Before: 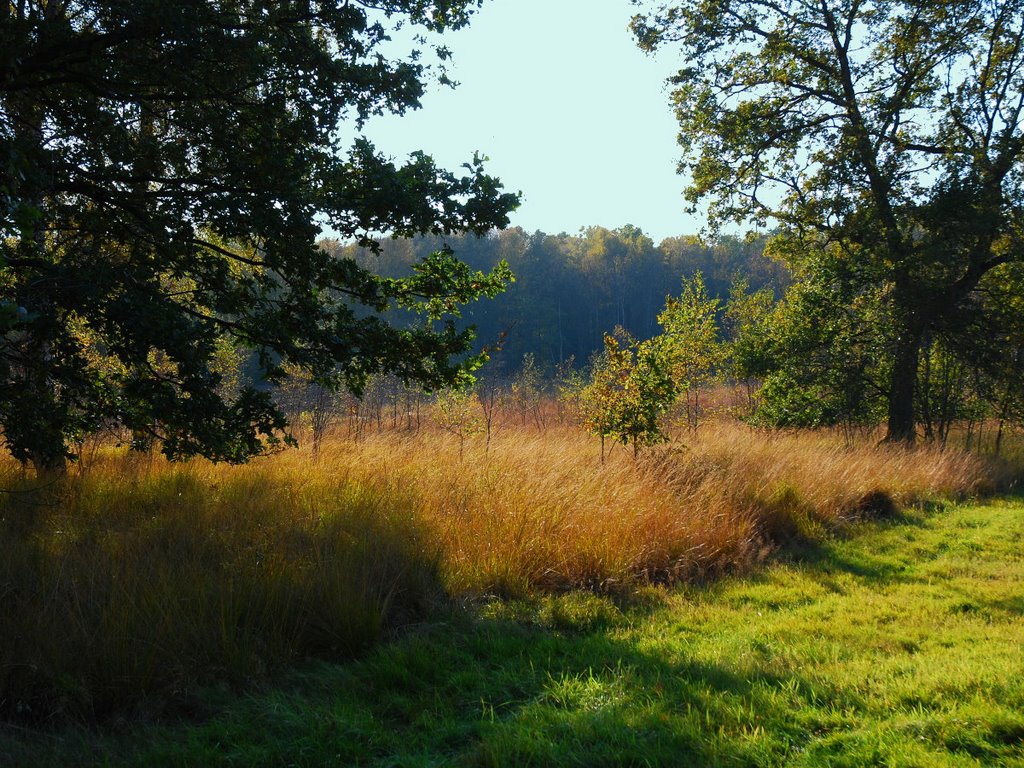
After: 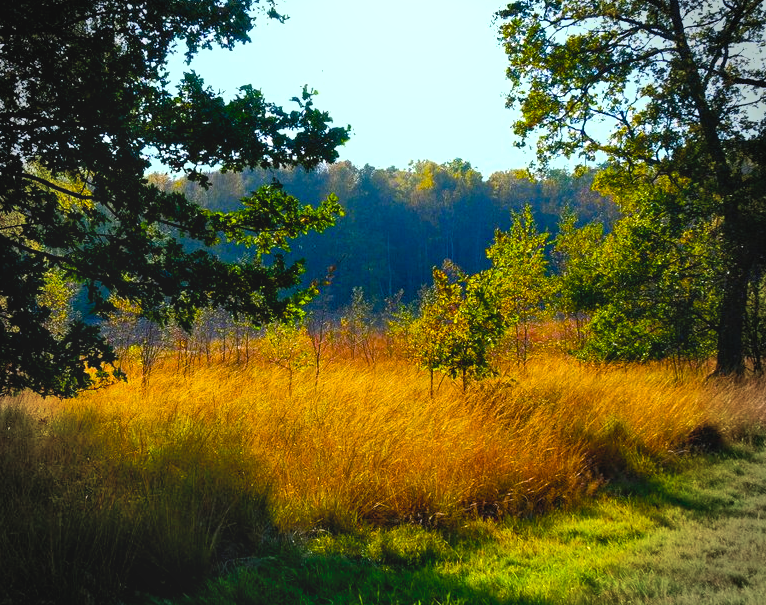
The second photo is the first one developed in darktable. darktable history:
shadows and highlights: low approximation 0.01, soften with gaussian
contrast brightness saturation: contrast -0.1, brightness 0.05, saturation 0.08
exposure: black level correction 0.005, exposure 0.014 EV, compensate highlight preservation false
color balance rgb: linear chroma grading › global chroma 9%, perceptual saturation grading › global saturation 36%, perceptual saturation grading › shadows 35%, perceptual brilliance grading › global brilliance 15%, perceptual brilliance grading › shadows -35%, global vibrance 15%
local contrast: highlights 100%, shadows 100%, detail 120%, midtone range 0.2
crop: left 16.768%, top 8.653%, right 8.362%, bottom 12.485%
vignetting: fall-off radius 31.48%, brightness -0.472
